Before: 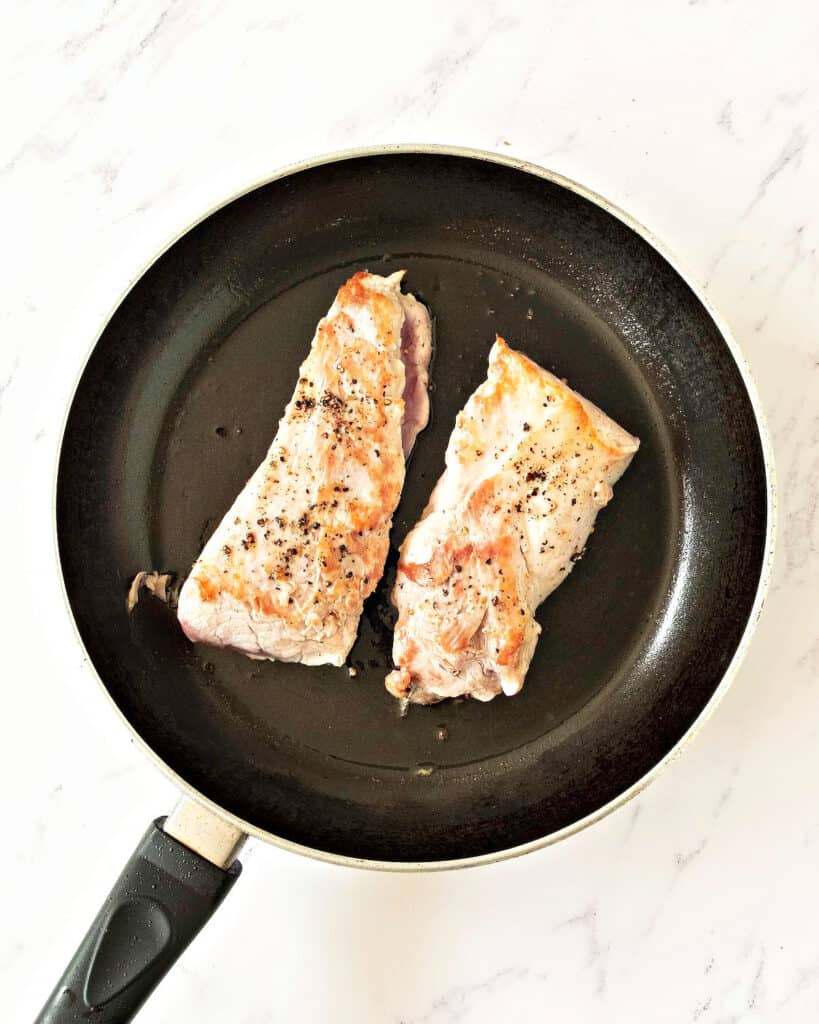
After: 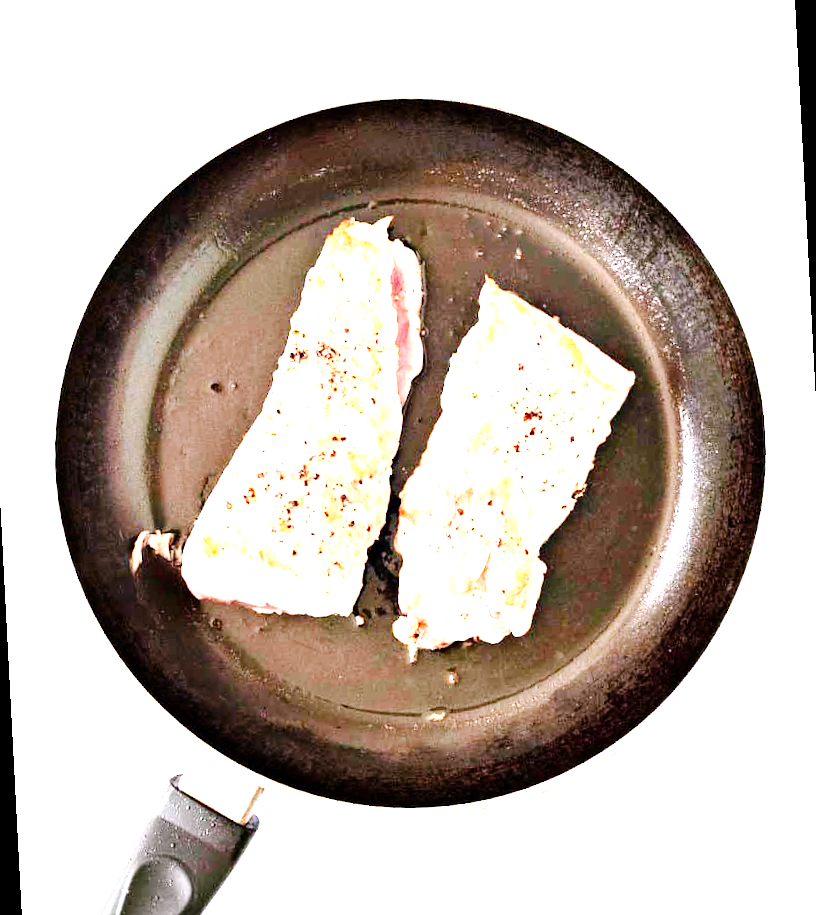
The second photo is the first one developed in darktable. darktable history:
white balance: red 1.066, blue 1.119
tone curve: curves: ch0 [(0, 0) (0.003, 0) (0.011, 0.001) (0.025, 0.003) (0.044, 0.005) (0.069, 0.011) (0.1, 0.021) (0.136, 0.035) (0.177, 0.079) (0.224, 0.134) (0.277, 0.219) (0.335, 0.315) (0.399, 0.42) (0.468, 0.529) (0.543, 0.636) (0.623, 0.727) (0.709, 0.805) (0.801, 0.88) (0.898, 0.957) (1, 1)], preserve colors none
rotate and perspective: rotation -3°, crop left 0.031, crop right 0.968, crop top 0.07, crop bottom 0.93
exposure: exposure 2 EV, compensate exposure bias true, compensate highlight preservation false
